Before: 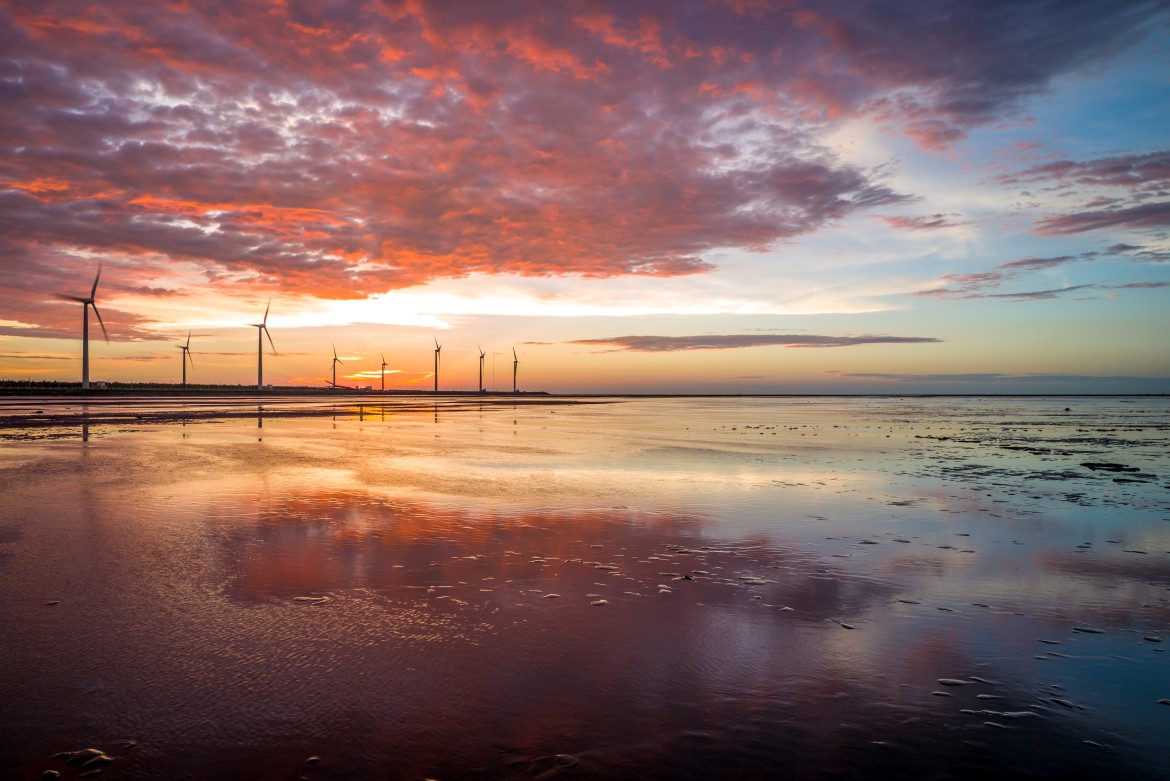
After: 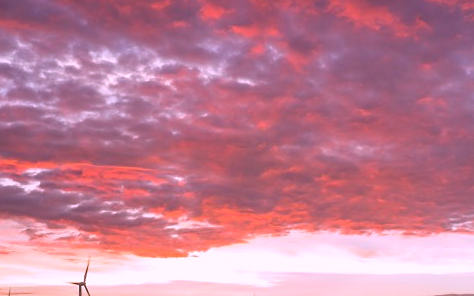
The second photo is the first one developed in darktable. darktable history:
crop: left 15.452%, top 5.459%, right 43.956%, bottom 56.62%
color correction: highlights a* 15.46, highlights b* -20.56
sharpen: radius 1.458, amount 0.398, threshold 1.271
